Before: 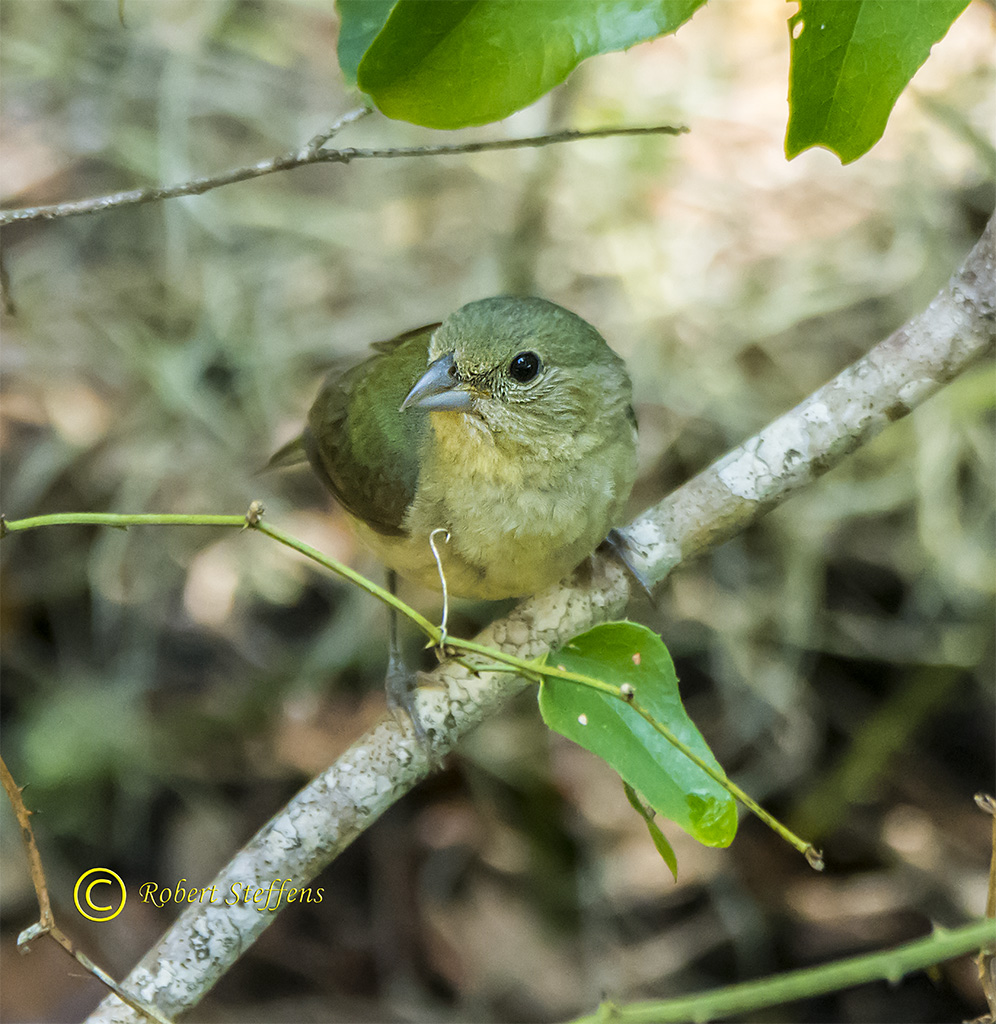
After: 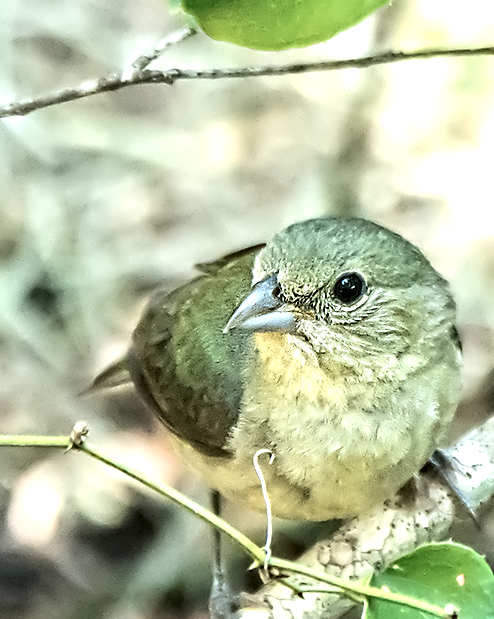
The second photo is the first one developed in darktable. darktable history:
exposure: exposure 0.948 EV, compensate highlight preservation false
contrast brightness saturation: contrast 0.103, saturation -0.354
crop: left 17.717%, top 7.732%, right 32.657%, bottom 31.729%
contrast equalizer: y [[0.5, 0.542, 0.583, 0.625, 0.667, 0.708], [0.5 ×6], [0.5 ×6], [0, 0.033, 0.067, 0.1, 0.133, 0.167], [0, 0.05, 0.1, 0.15, 0.2, 0.25]]
